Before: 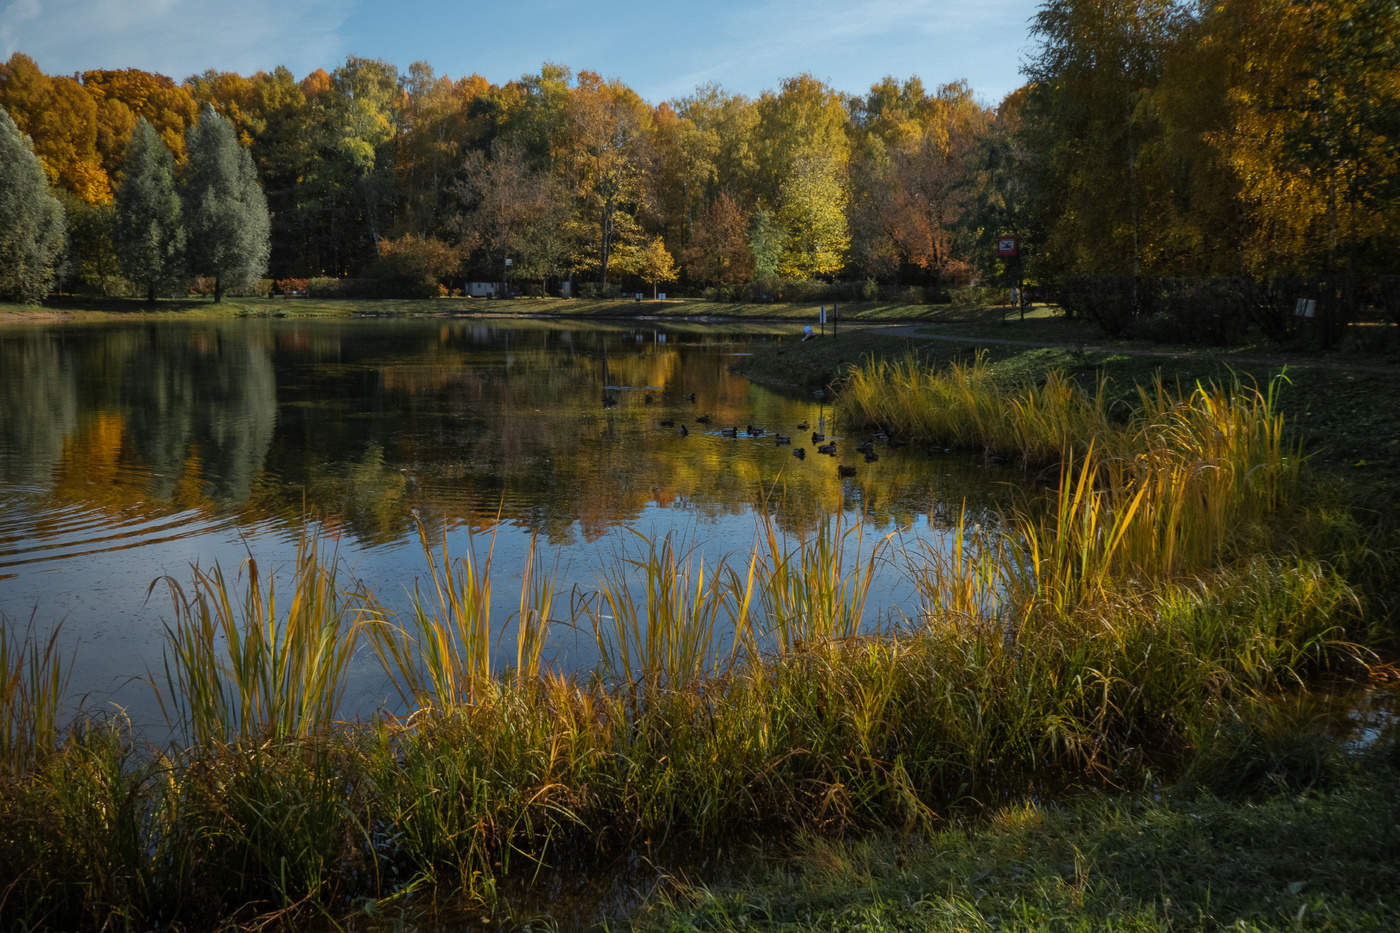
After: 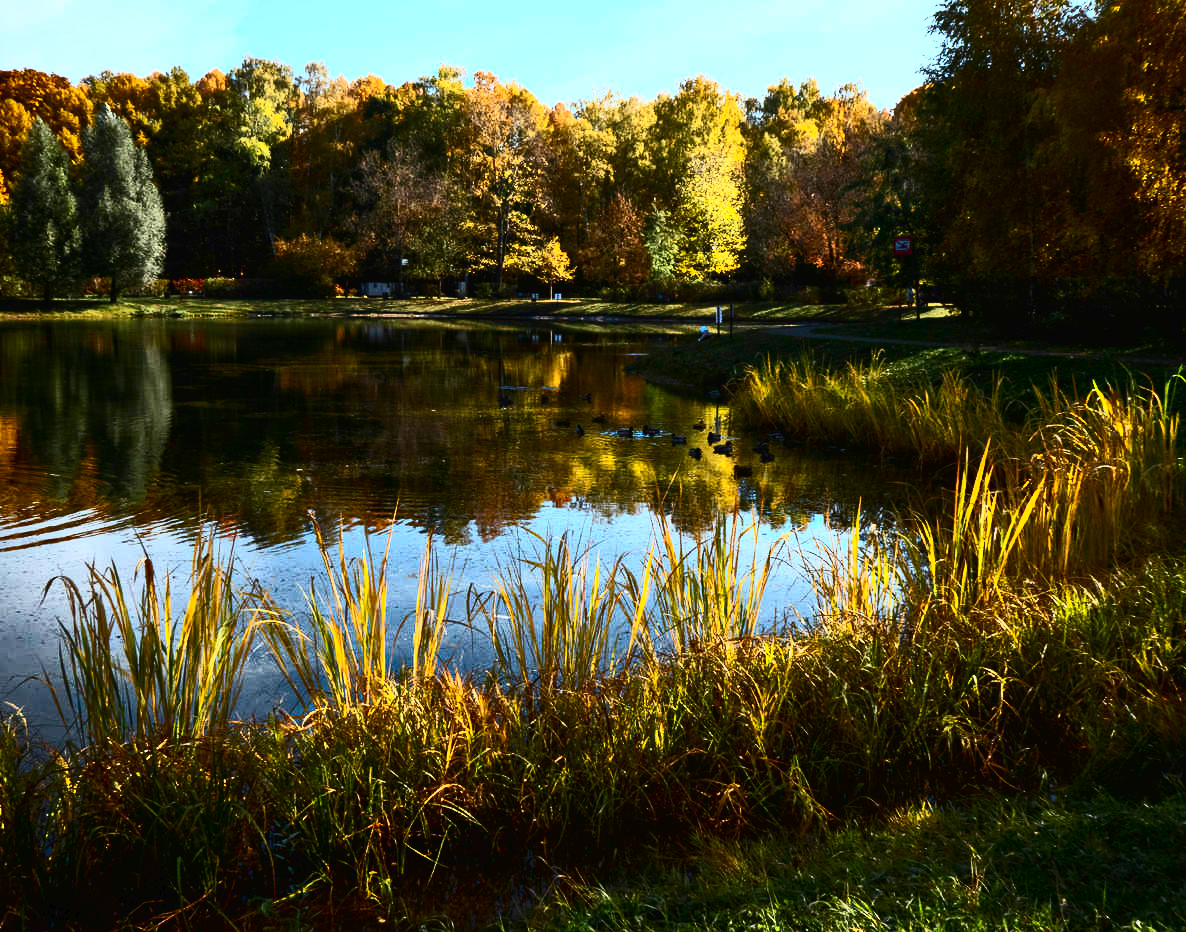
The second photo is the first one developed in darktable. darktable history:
crop: left 7.464%, right 7.821%
contrast brightness saturation: contrast 0.813, brightness 0.595, saturation 0.595
tone curve: curves: ch0 [(0, 0) (0.003, 0.016) (0.011, 0.016) (0.025, 0.016) (0.044, 0.016) (0.069, 0.016) (0.1, 0.026) (0.136, 0.047) (0.177, 0.088) (0.224, 0.14) (0.277, 0.2) (0.335, 0.276) (0.399, 0.37) (0.468, 0.47) (0.543, 0.583) (0.623, 0.698) (0.709, 0.779) (0.801, 0.858) (0.898, 0.929) (1, 1)], color space Lab, independent channels, preserve colors none
